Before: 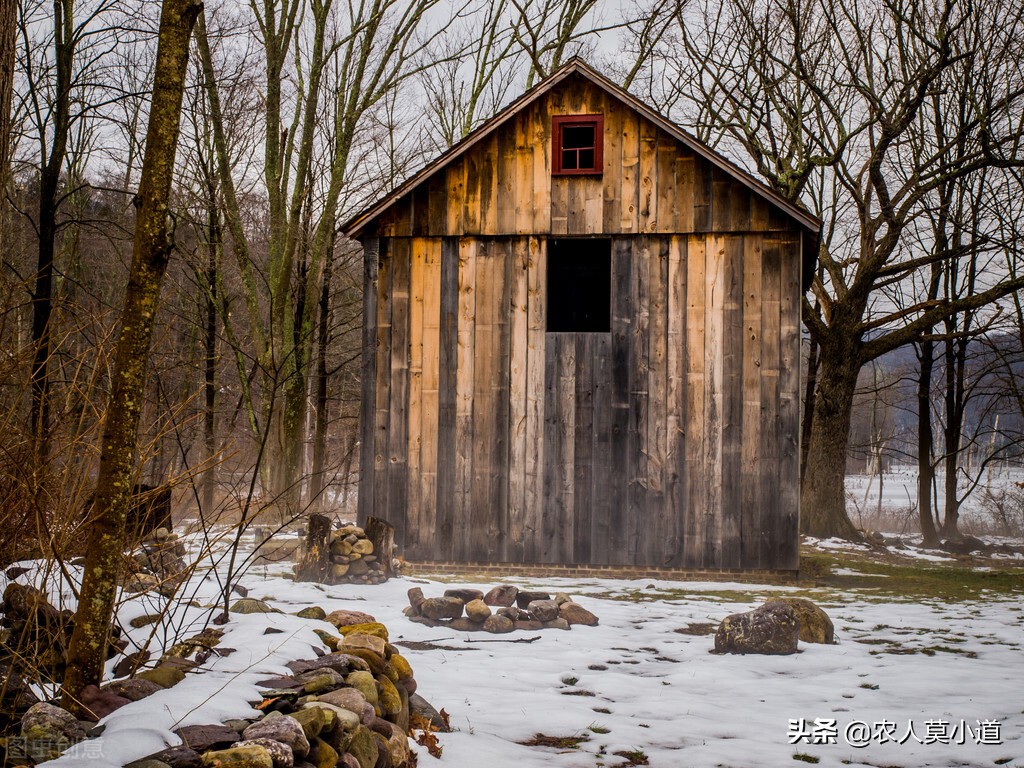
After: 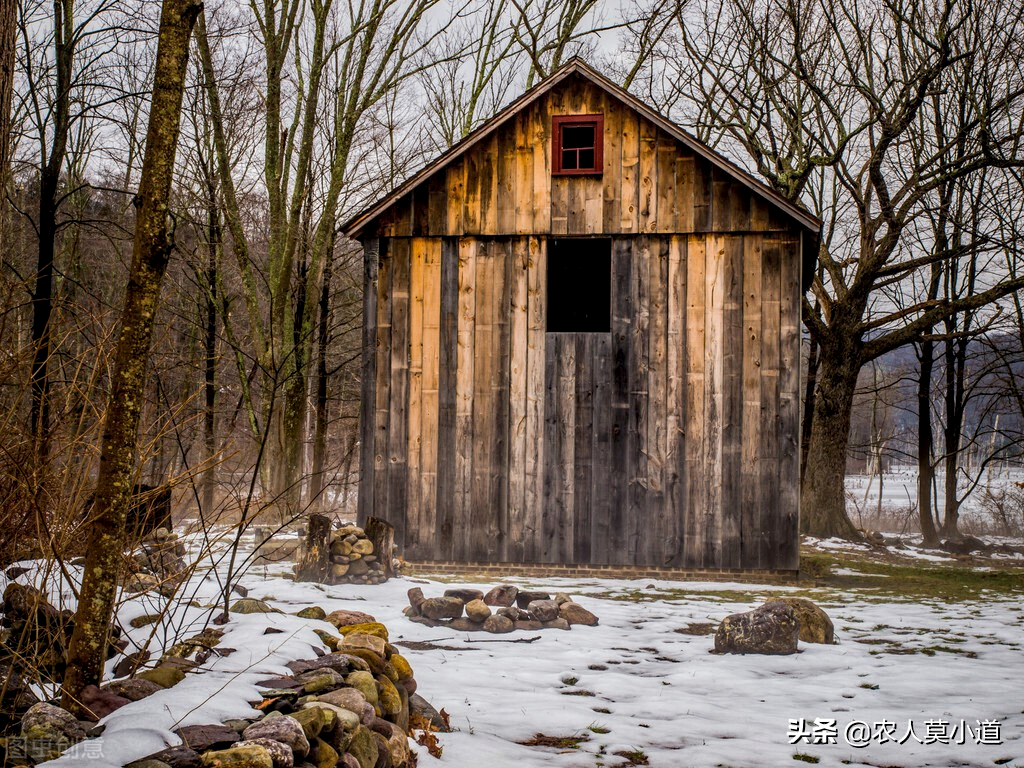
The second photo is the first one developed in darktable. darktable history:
haze removal: compatibility mode true, adaptive false
local contrast: highlights 93%, shadows 87%, detail 160%, midtone range 0.2
